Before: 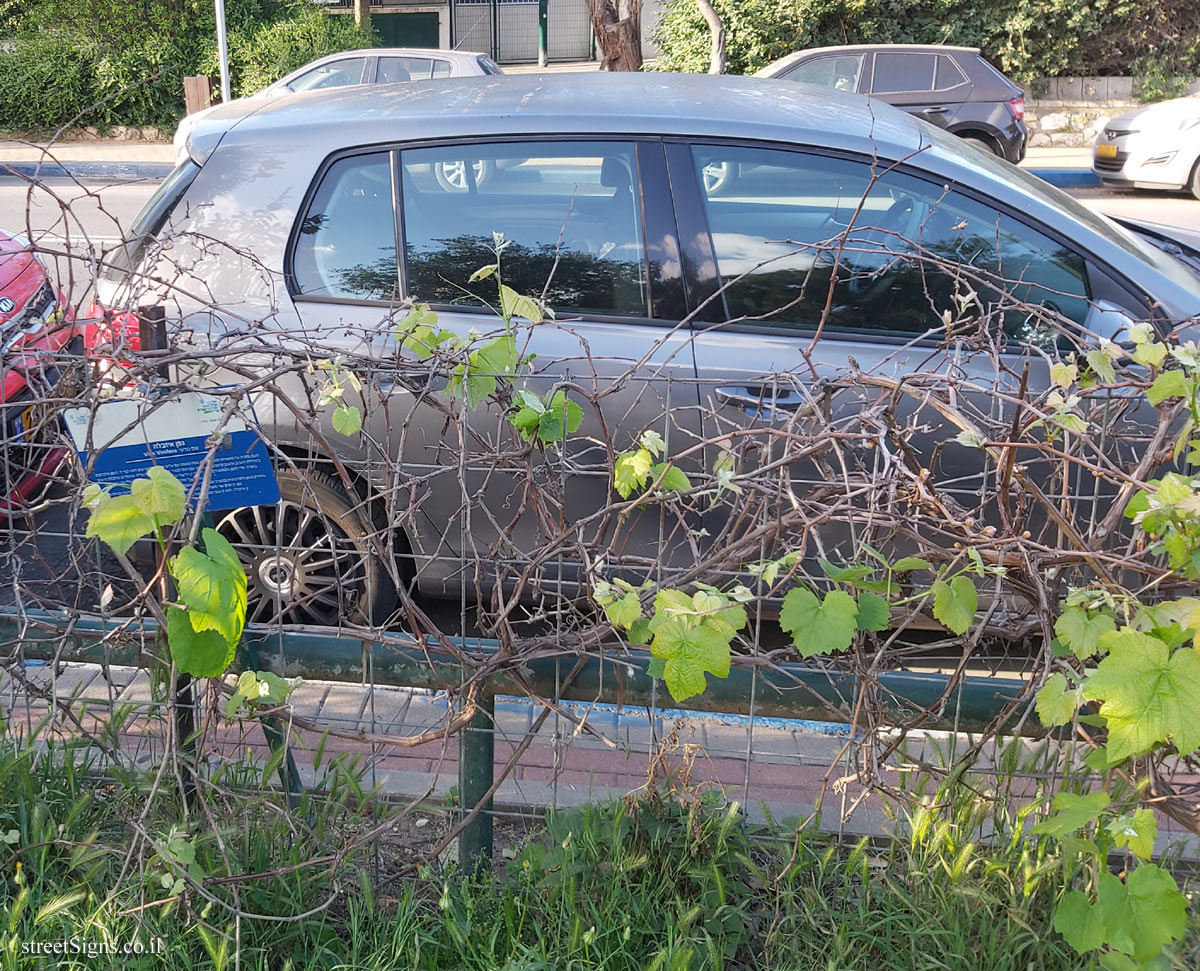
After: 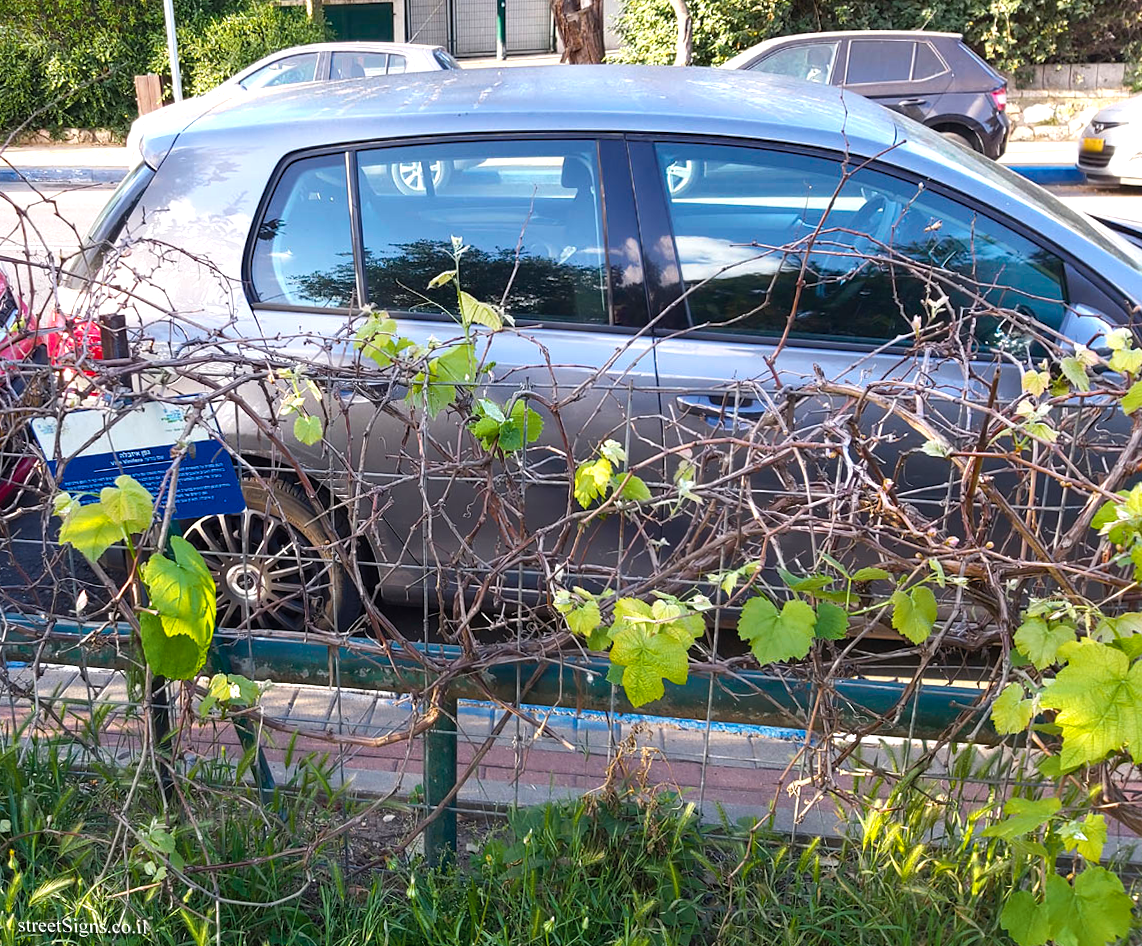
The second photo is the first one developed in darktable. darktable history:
color balance rgb: linear chroma grading › global chroma 9%, perceptual saturation grading › global saturation 36%, perceptual saturation grading › shadows 35%, perceptual brilliance grading › global brilliance 15%, perceptual brilliance grading › shadows -35%, global vibrance 15%
rotate and perspective: rotation 0.074°, lens shift (vertical) 0.096, lens shift (horizontal) -0.041, crop left 0.043, crop right 0.952, crop top 0.024, crop bottom 0.979
color zones: curves: ch0 [(0, 0.5) (0.143, 0.5) (0.286, 0.5) (0.429, 0.504) (0.571, 0.5) (0.714, 0.509) (0.857, 0.5) (1, 0.5)]; ch1 [(0, 0.425) (0.143, 0.425) (0.286, 0.375) (0.429, 0.405) (0.571, 0.5) (0.714, 0.47) (0.857, 0.425) (1, 0.435)]; ch2 [(0, 0.5) (0.143, 0.5) (0.286, 0.5) (0.429, 0.517) (0.571, 0.5) (0.714, 0.51) (0.857, 0.5) (1, 0.5)]
